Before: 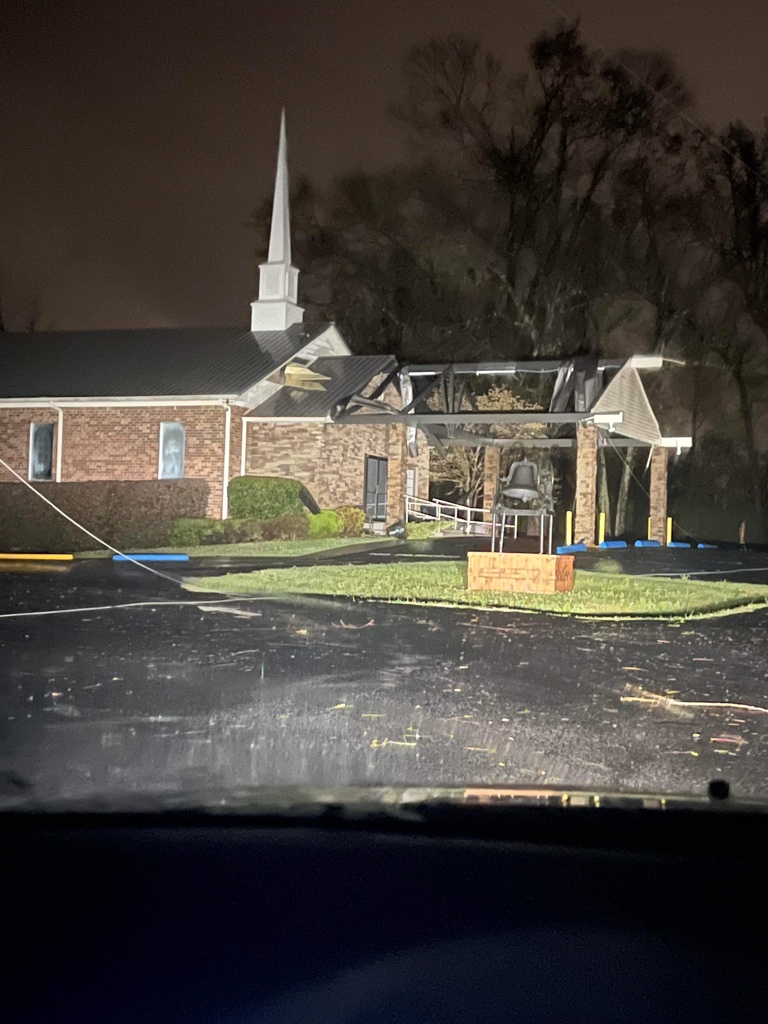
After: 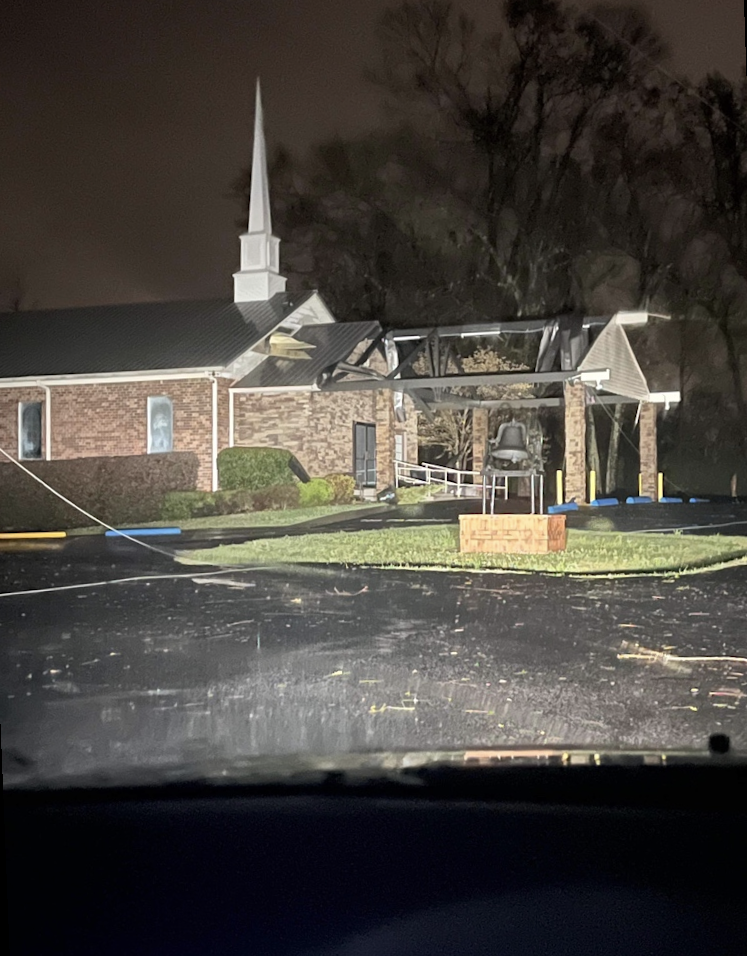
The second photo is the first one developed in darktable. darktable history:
color correction: saturation 0.8
rotate and perspective: rotation -2.12°, lens shift (vertical) 0.009, lens shift (horizontal) -0.008, automatic cropping original format, crop left 0.036, crop right 0.964, crop top 0.05, crop bottom 0.959
